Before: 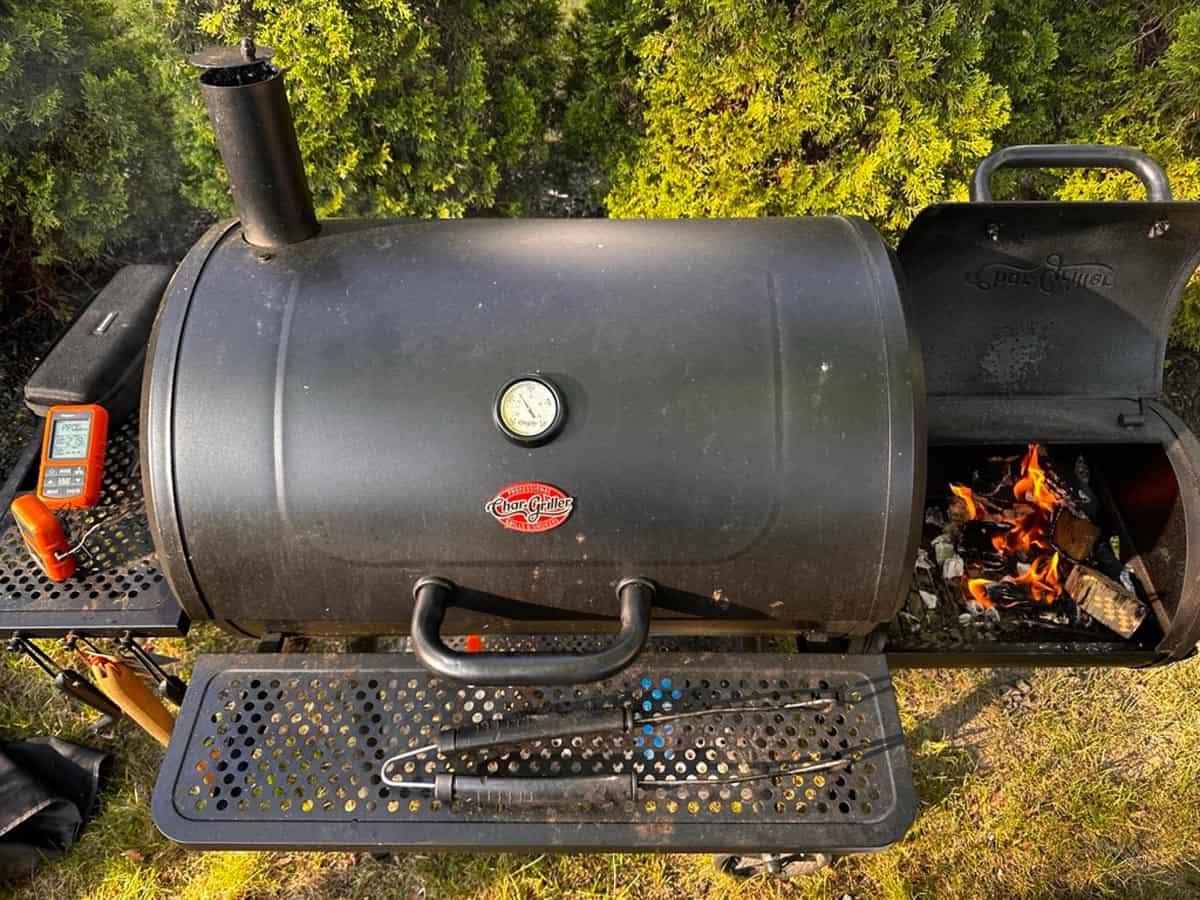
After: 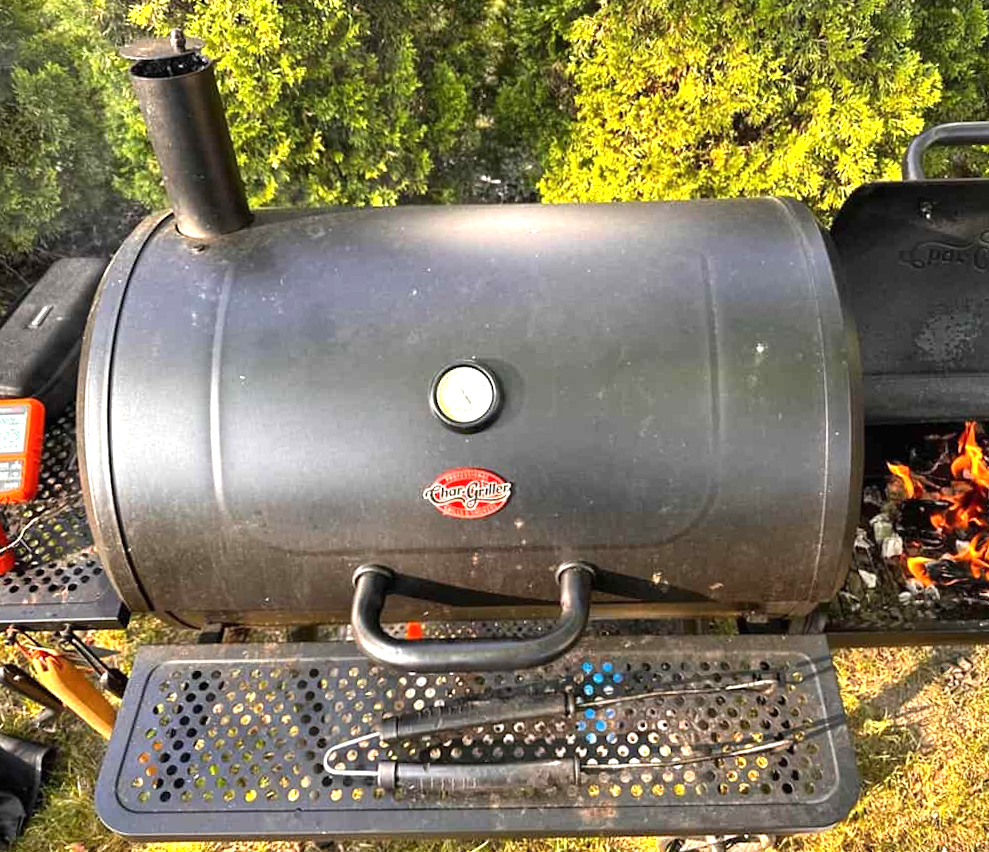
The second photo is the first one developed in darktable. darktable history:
white balance: emerald 1
exposure: black level correction 0, exposure 0.95 EV, compensate exposure bias true, compensate highlight preservation false
crop and rotate: angle 1°, left 4.281%, top 0.642%, right 11.383%, bottom 2.486%
